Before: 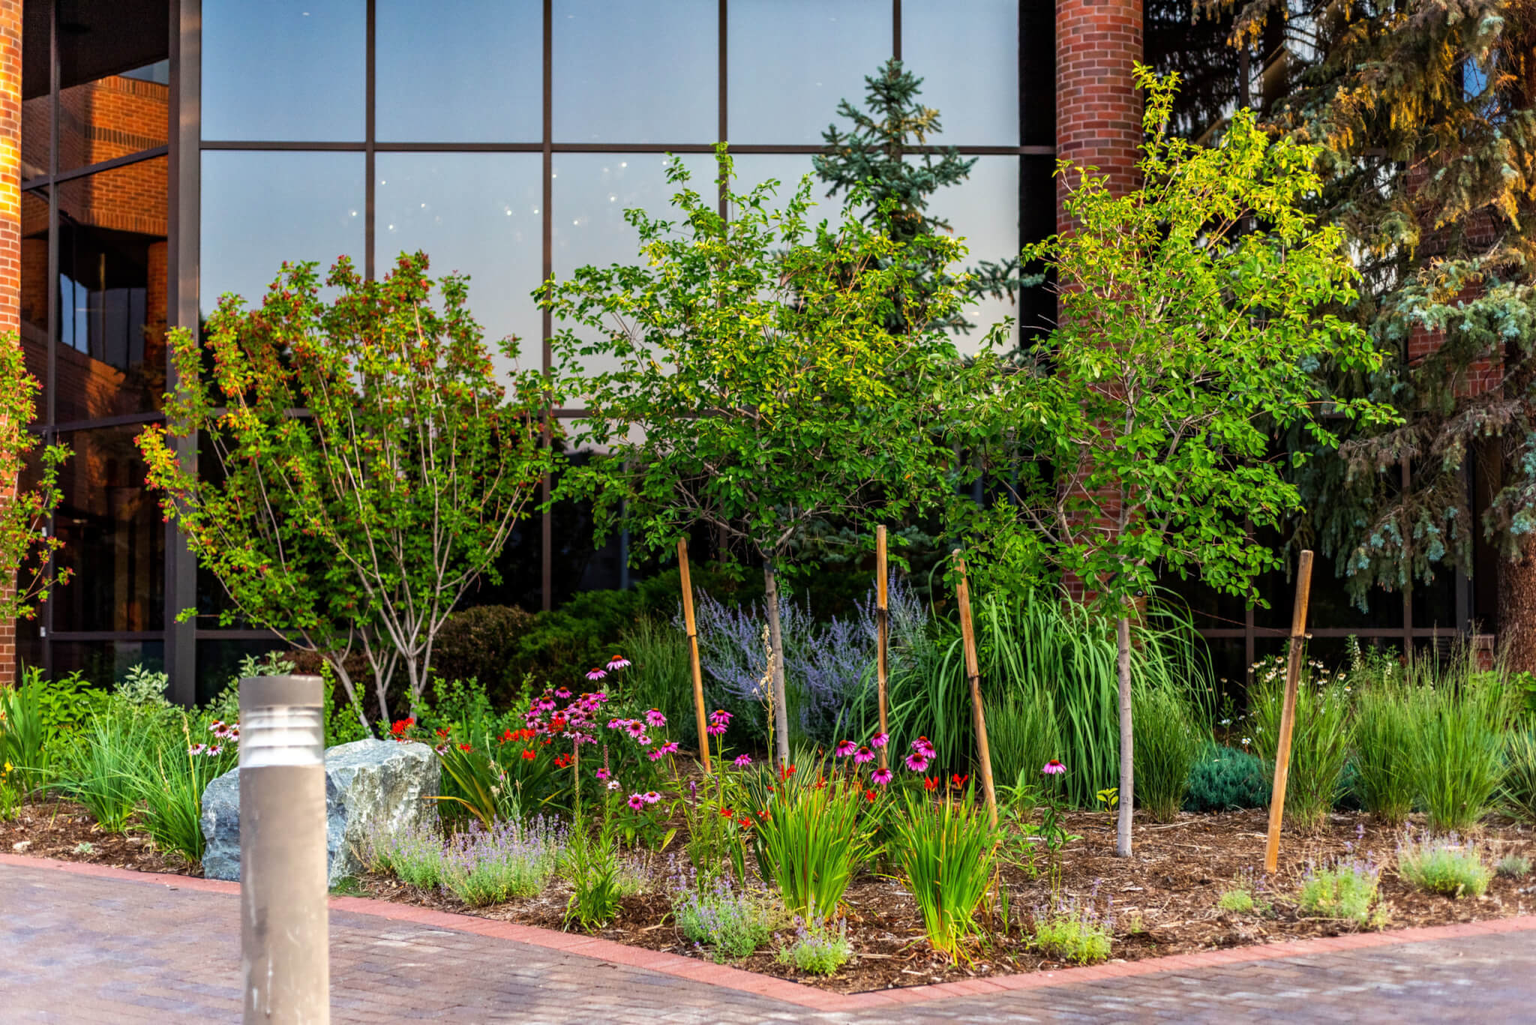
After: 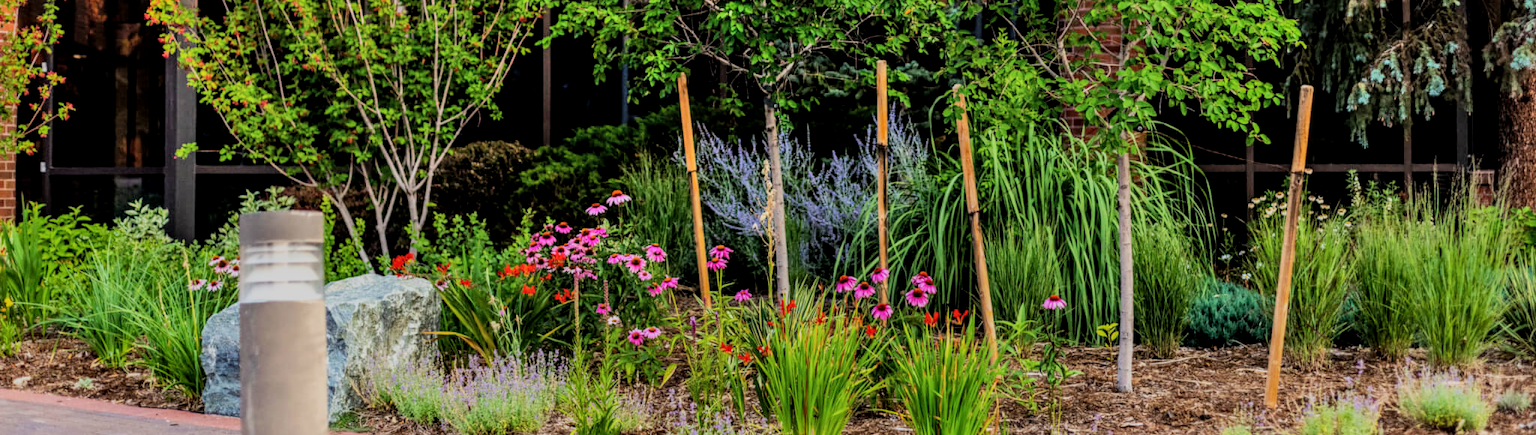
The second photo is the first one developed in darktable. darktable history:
shadows and highlights: soften with gaussian
crop: top 45.418%, bottom 12.137%
local contrast: on, module defaults
filmic rgb: black relative exposure -7.12 EV, white relative exposure 5.35 EV, hardness 3.02, color science v6 (2022)
